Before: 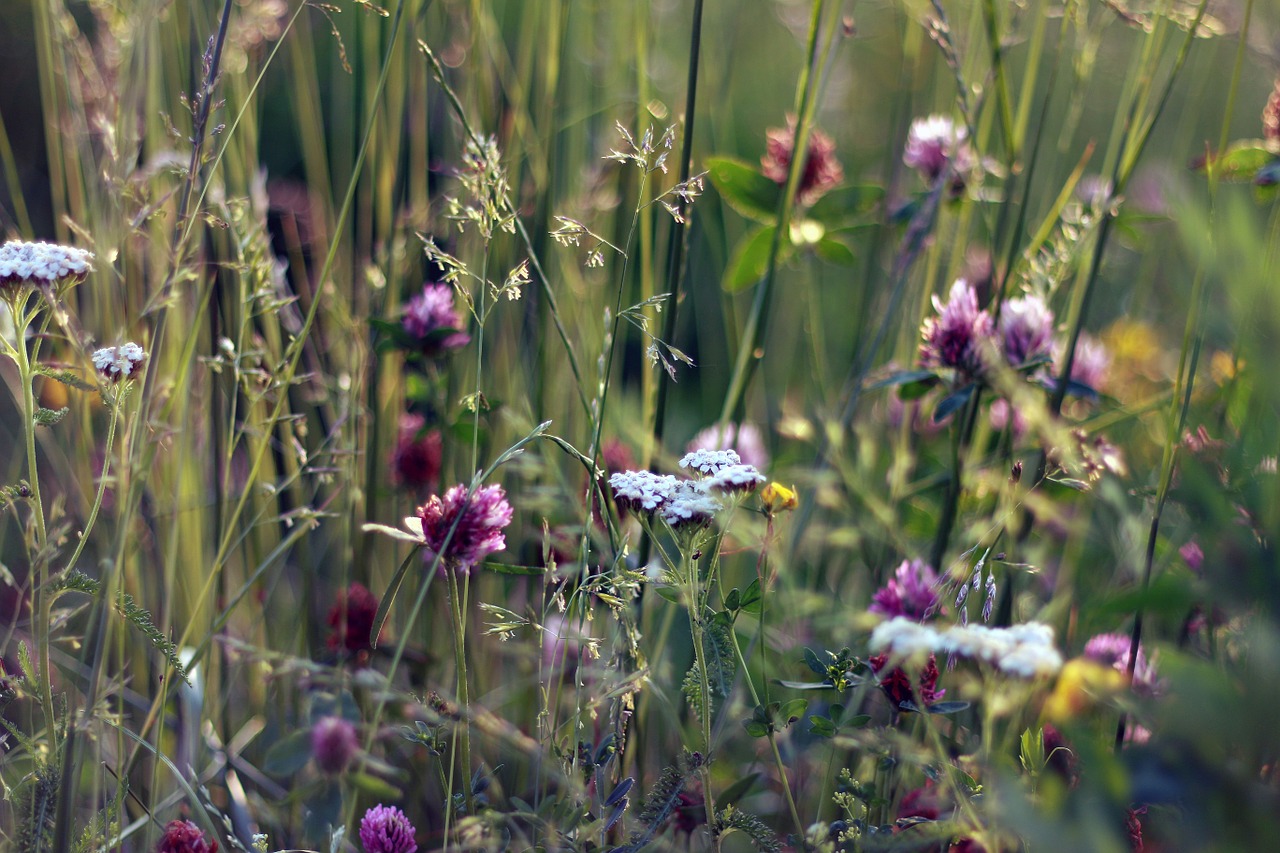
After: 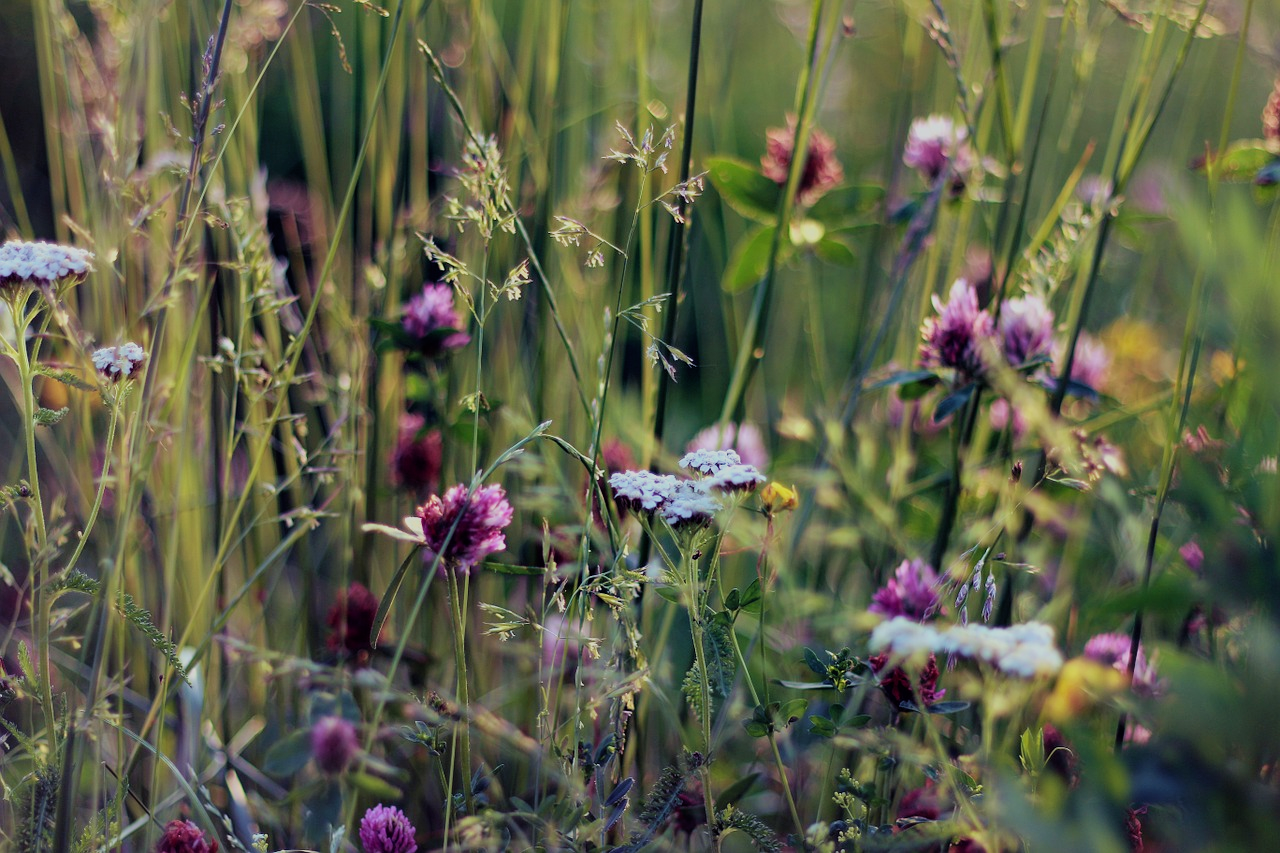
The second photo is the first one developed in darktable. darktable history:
velvia: on, module defaults
filmic rgb: black relative exposure -7.65 EV, white relative exposure 4.56 EV, threshold 5.98 EV, hardness 3.61, enable highlight reconstruction true
